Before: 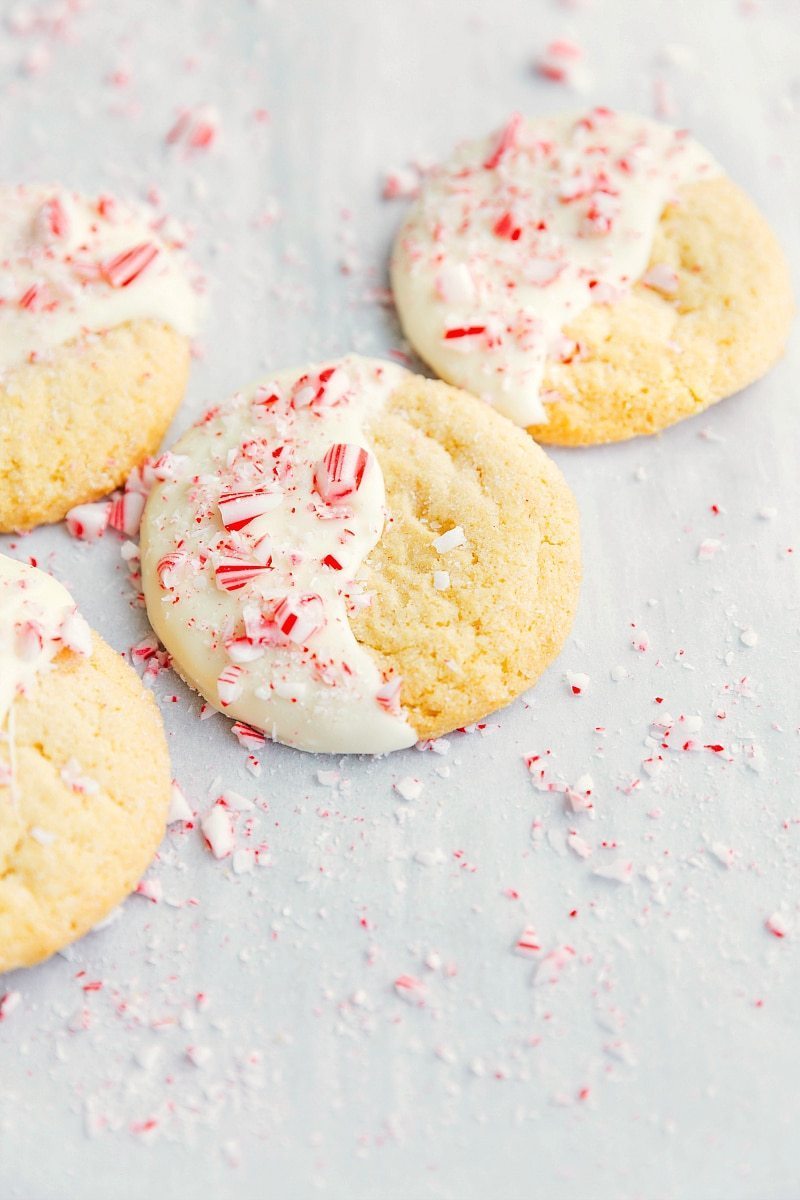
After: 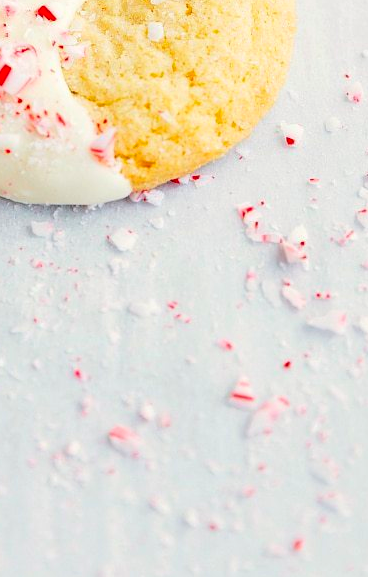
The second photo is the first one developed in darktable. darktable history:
contrast brightness saturation: contrast 0.093, saturation 0.276
crop: left 35.794%, top 45.785%, right 18.092%, bottom 6.114%
